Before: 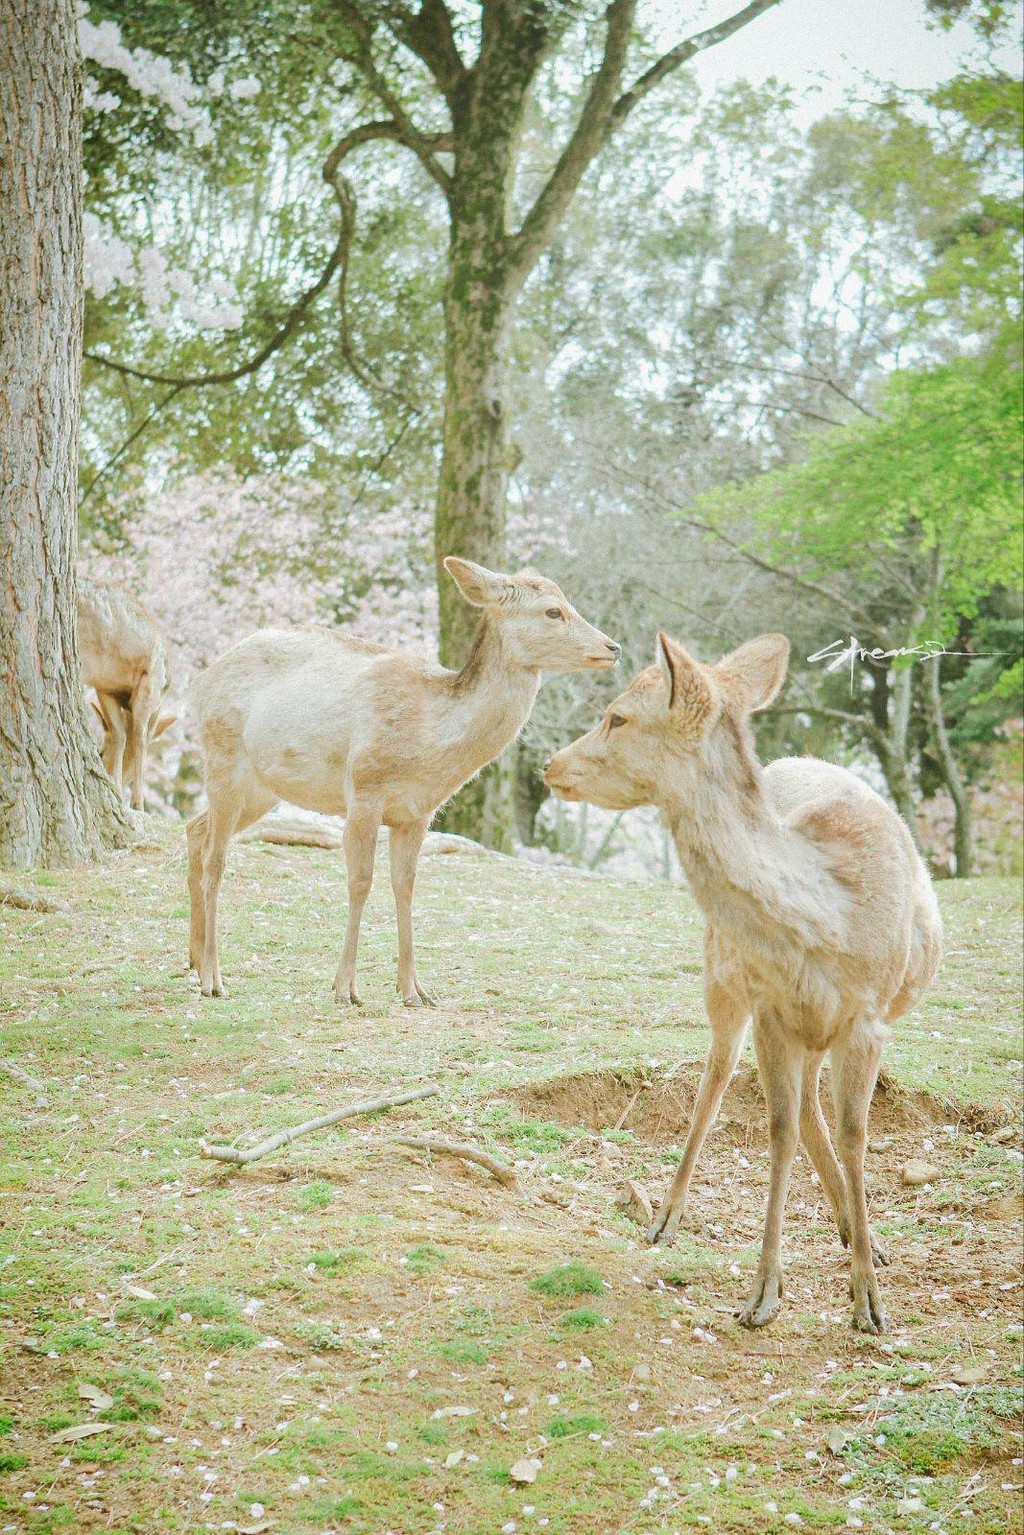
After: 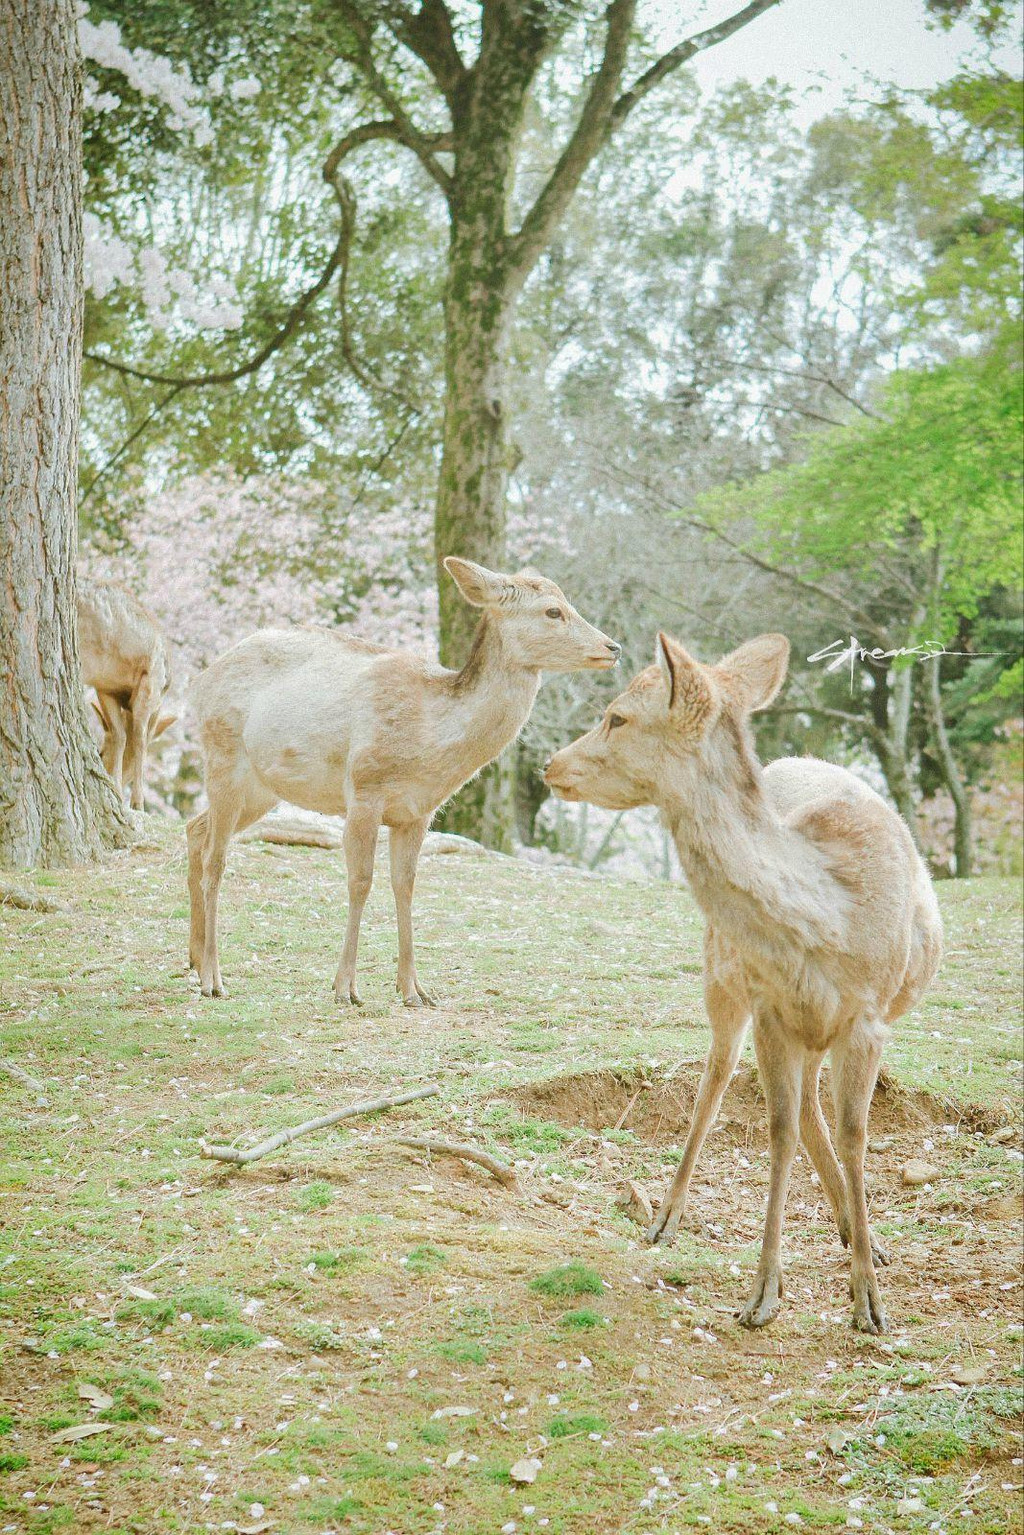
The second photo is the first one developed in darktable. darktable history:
shadows and highlights: shadows 37.27, highlights -28.18, soften with gaussian
contrast equalizer: y [[0.5 ×6], [0.5 ×6], [0.5, 0.5, 0.501, 0.545, 0.707, 0.863], [0 ×6], [0 ×6]]
